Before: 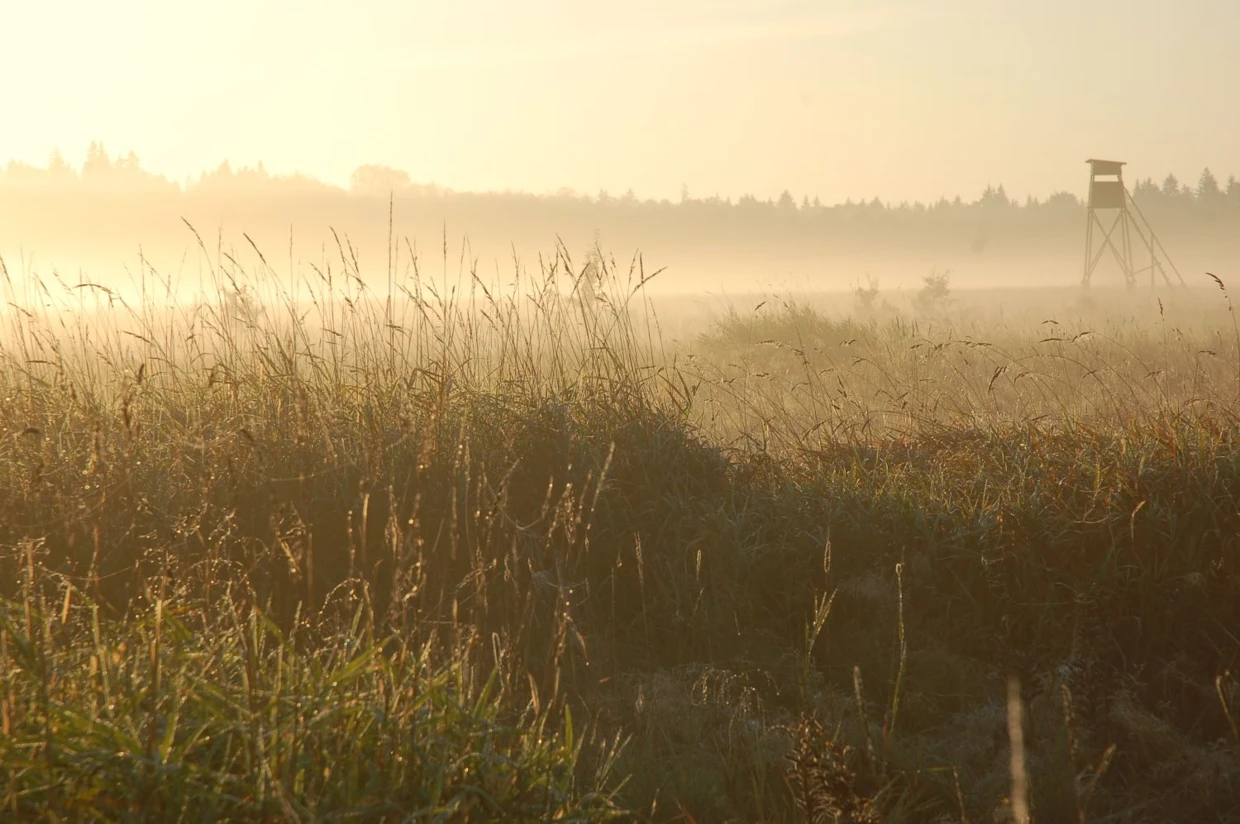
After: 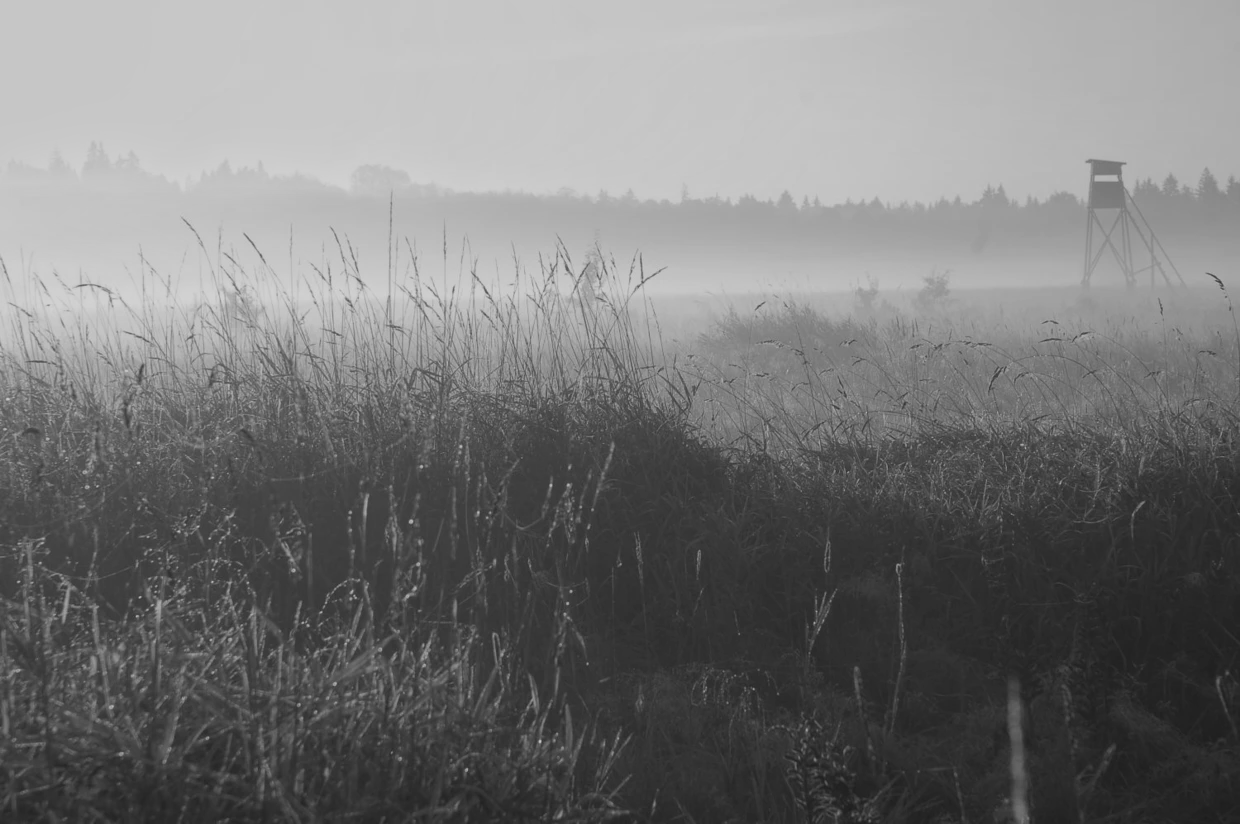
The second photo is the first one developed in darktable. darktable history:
contrast brightness saturation: contrast 0.04, saturation 0.16
monochrome: a 79.32, b 81.83, size 1.1
